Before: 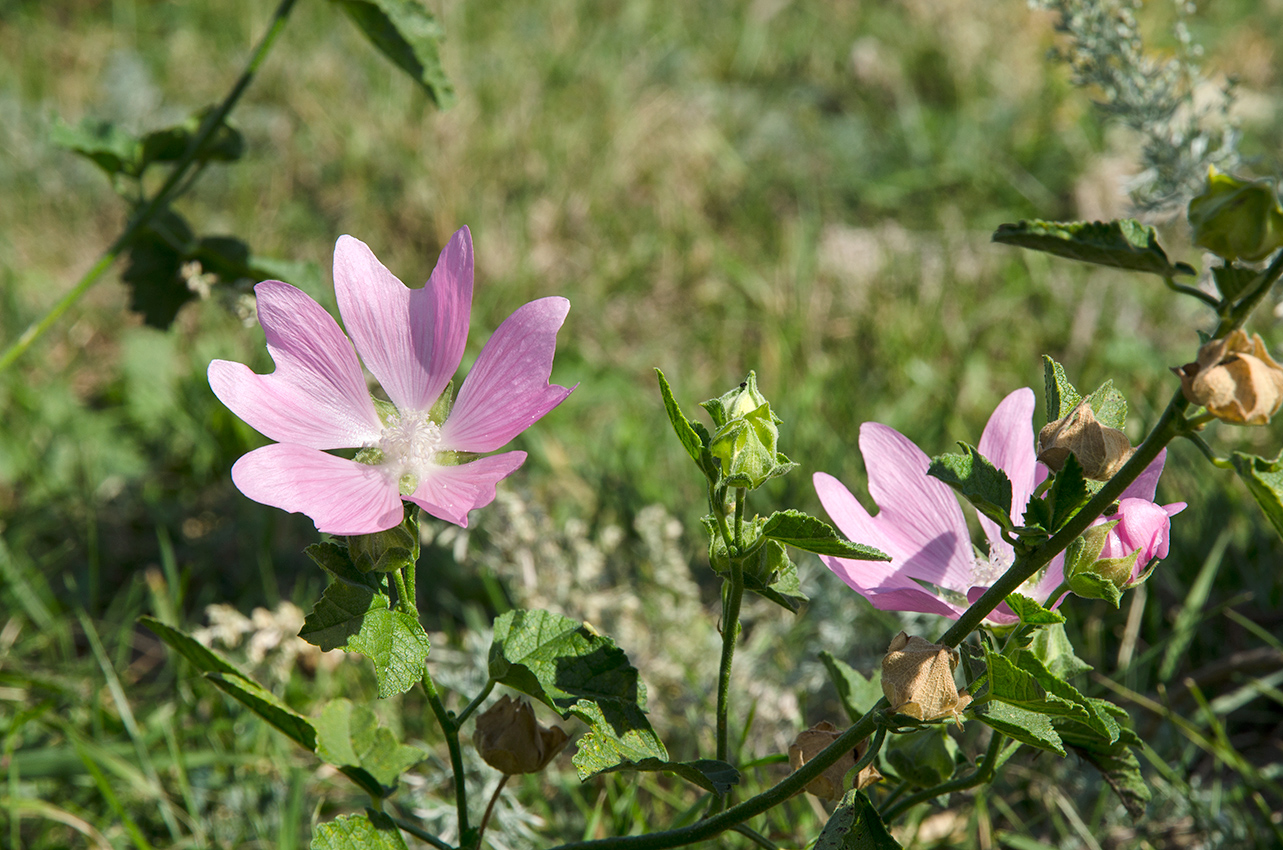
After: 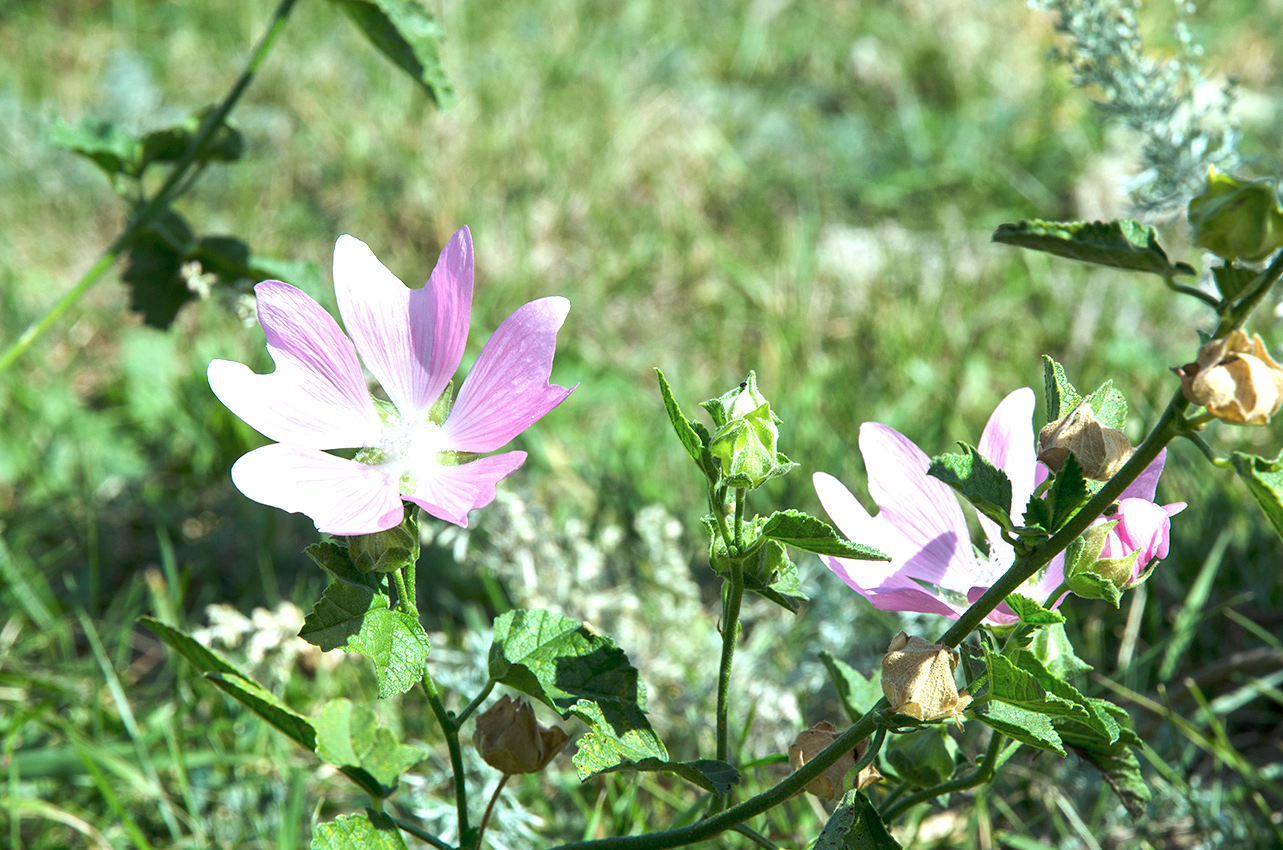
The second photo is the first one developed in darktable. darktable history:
exposure: black level correction 0, exposure 0.9 EV, compensate highlight preservation false
color correction: highlights a* -10.04, highlights b* -10.37
